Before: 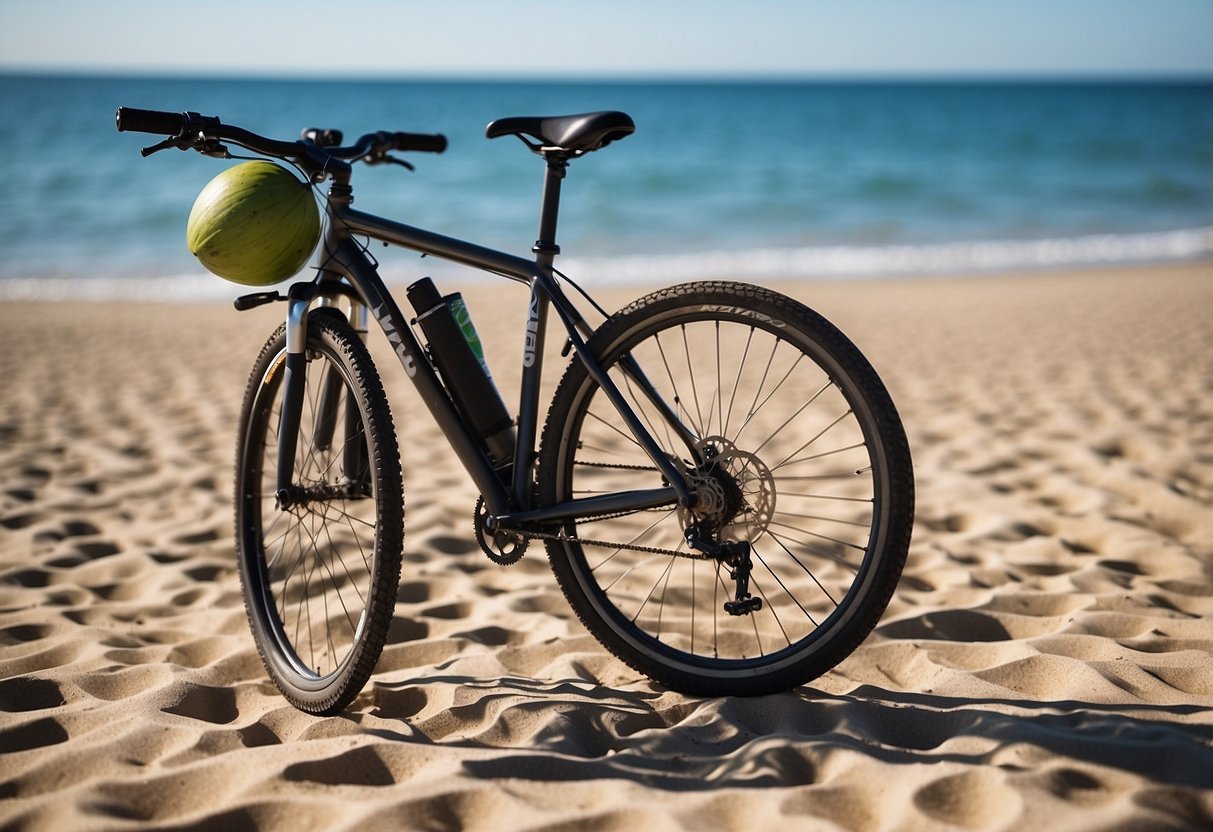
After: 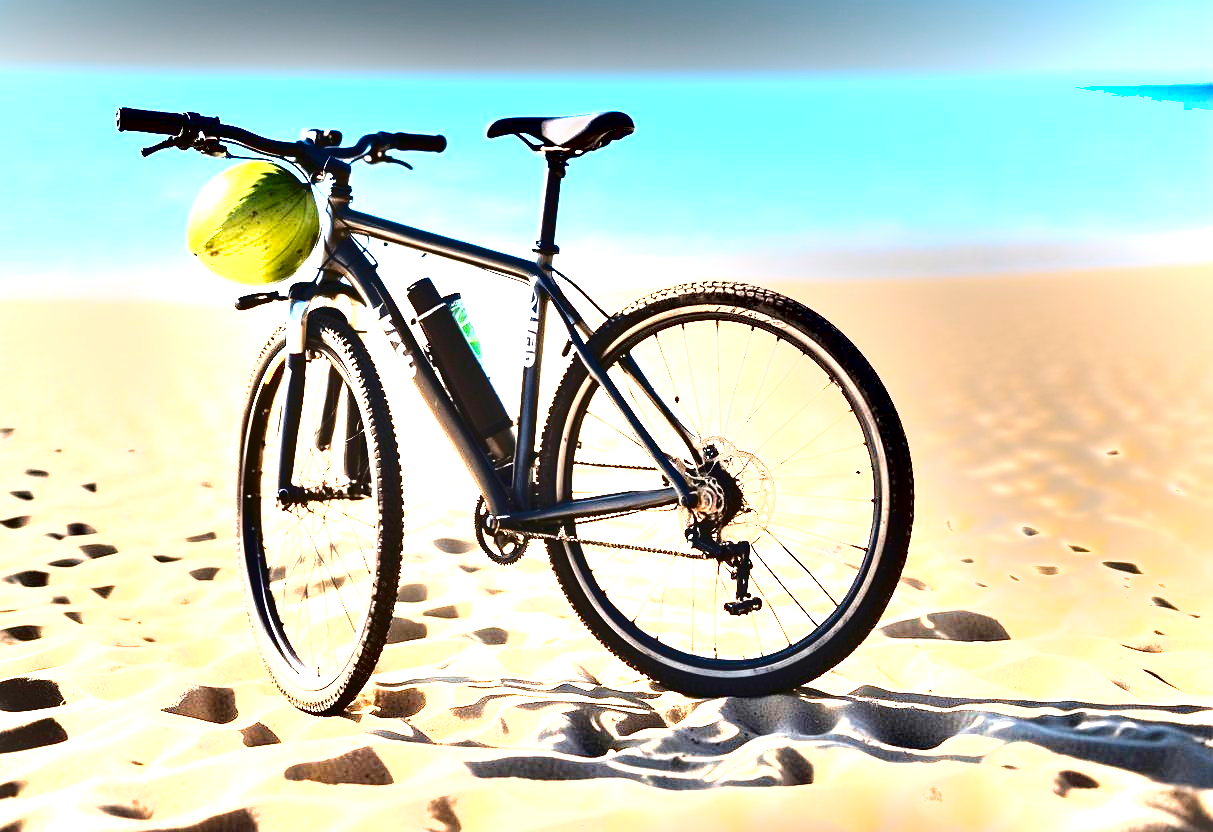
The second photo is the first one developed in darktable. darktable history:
shadows and highlights: shadows 32, highlights -32, soften with gaussian
exposure: black level correction 0, exposure 4 EV, compensate exposure bias true, compensate highlight preservation false
